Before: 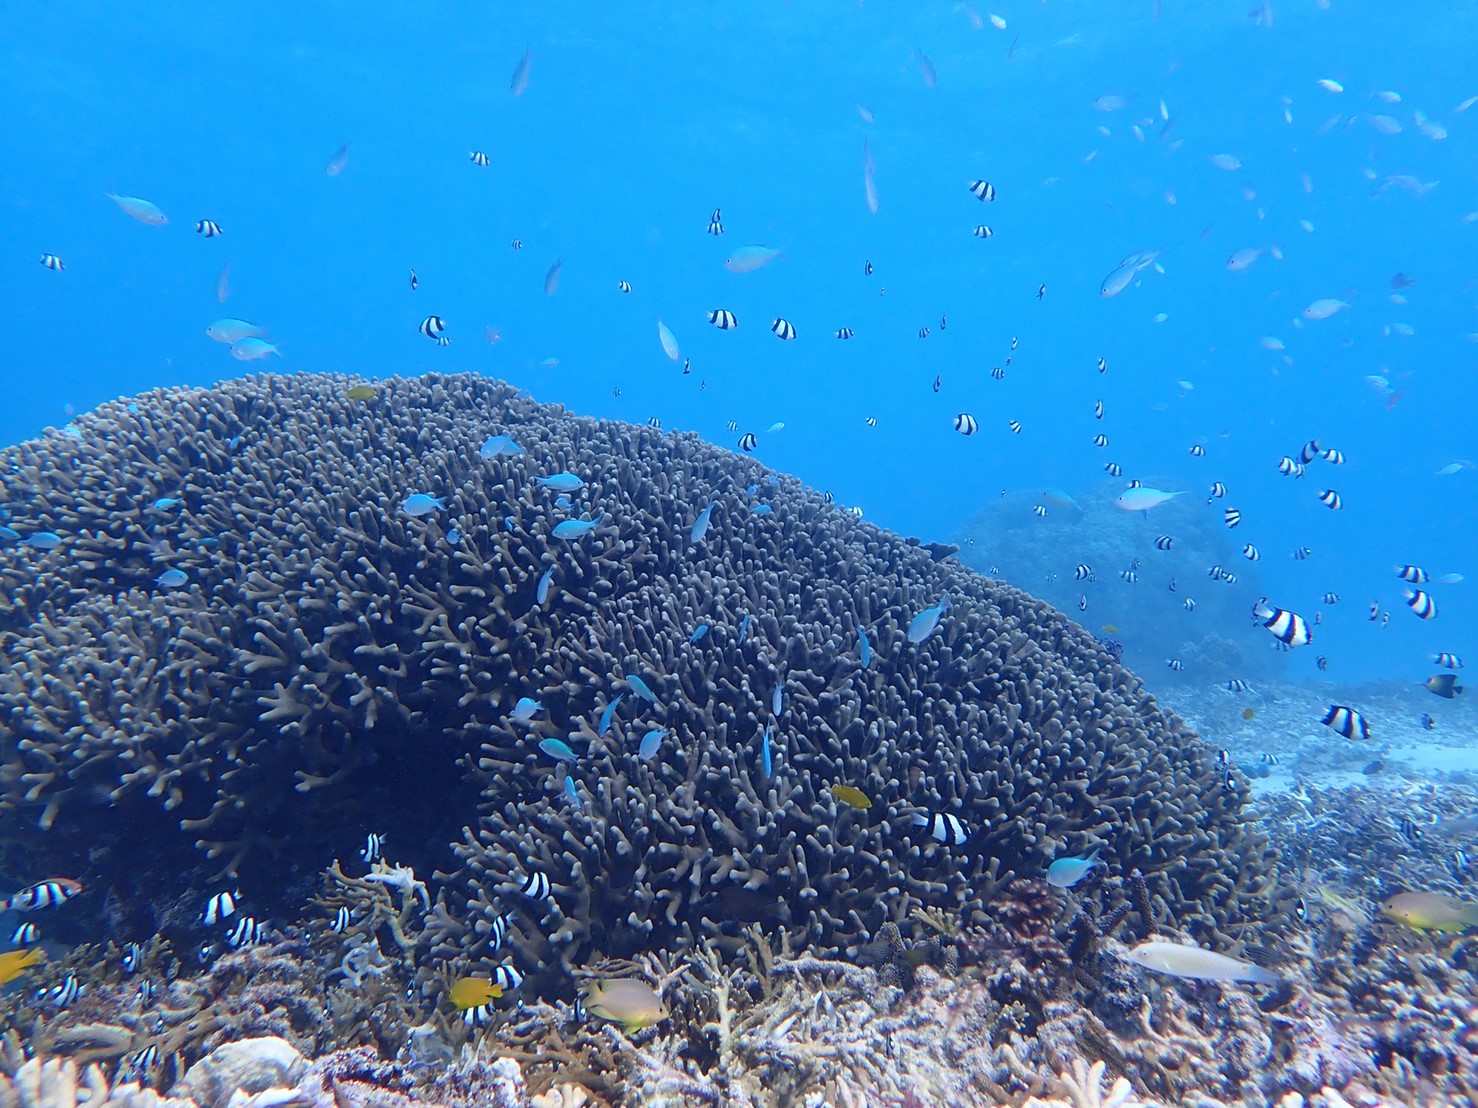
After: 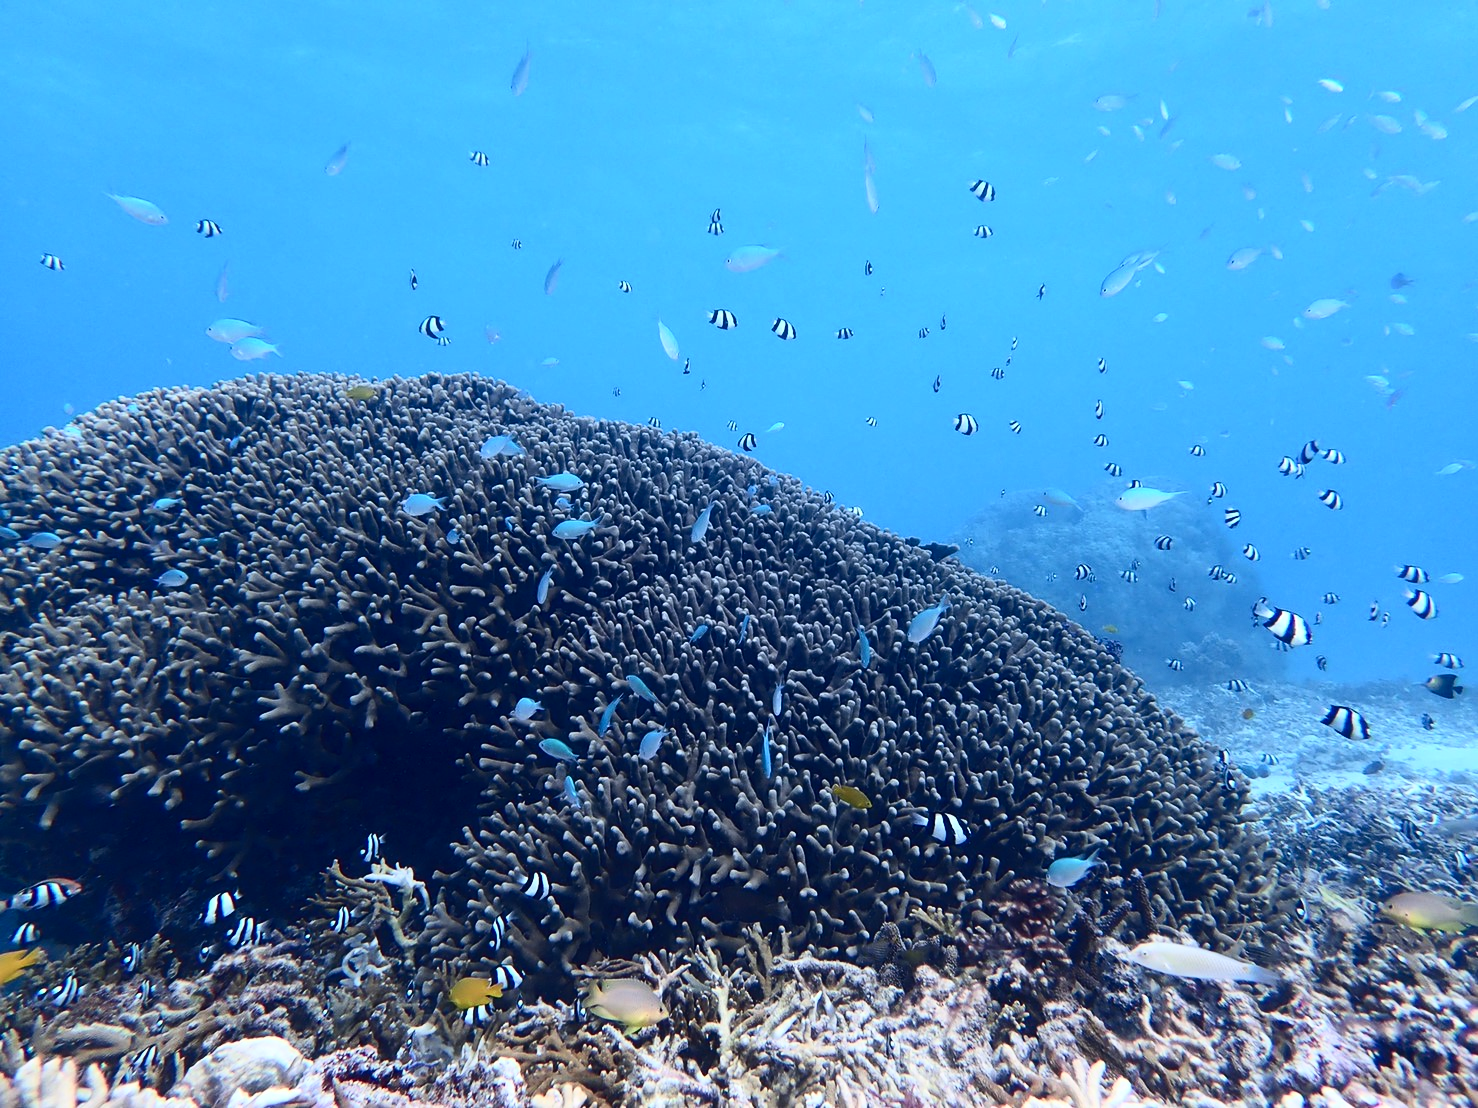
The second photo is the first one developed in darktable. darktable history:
contrast brightness saturation: contrast 0.289
exposure: black level correction 0, compensate exposure bias true, compensate highlight preservation false
